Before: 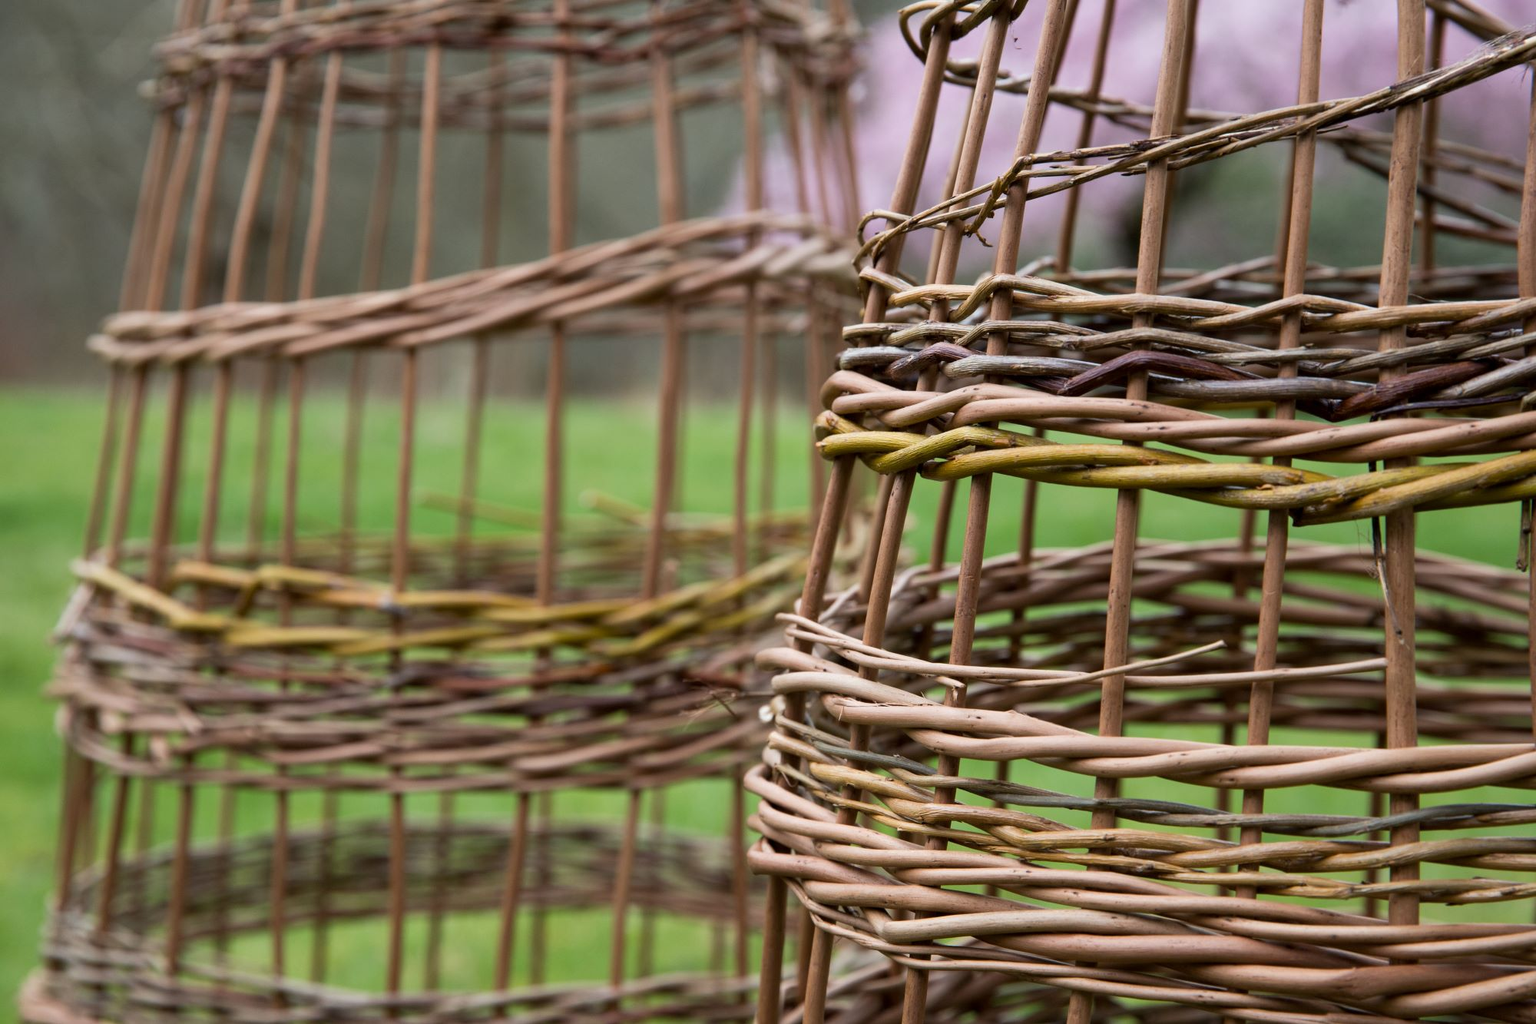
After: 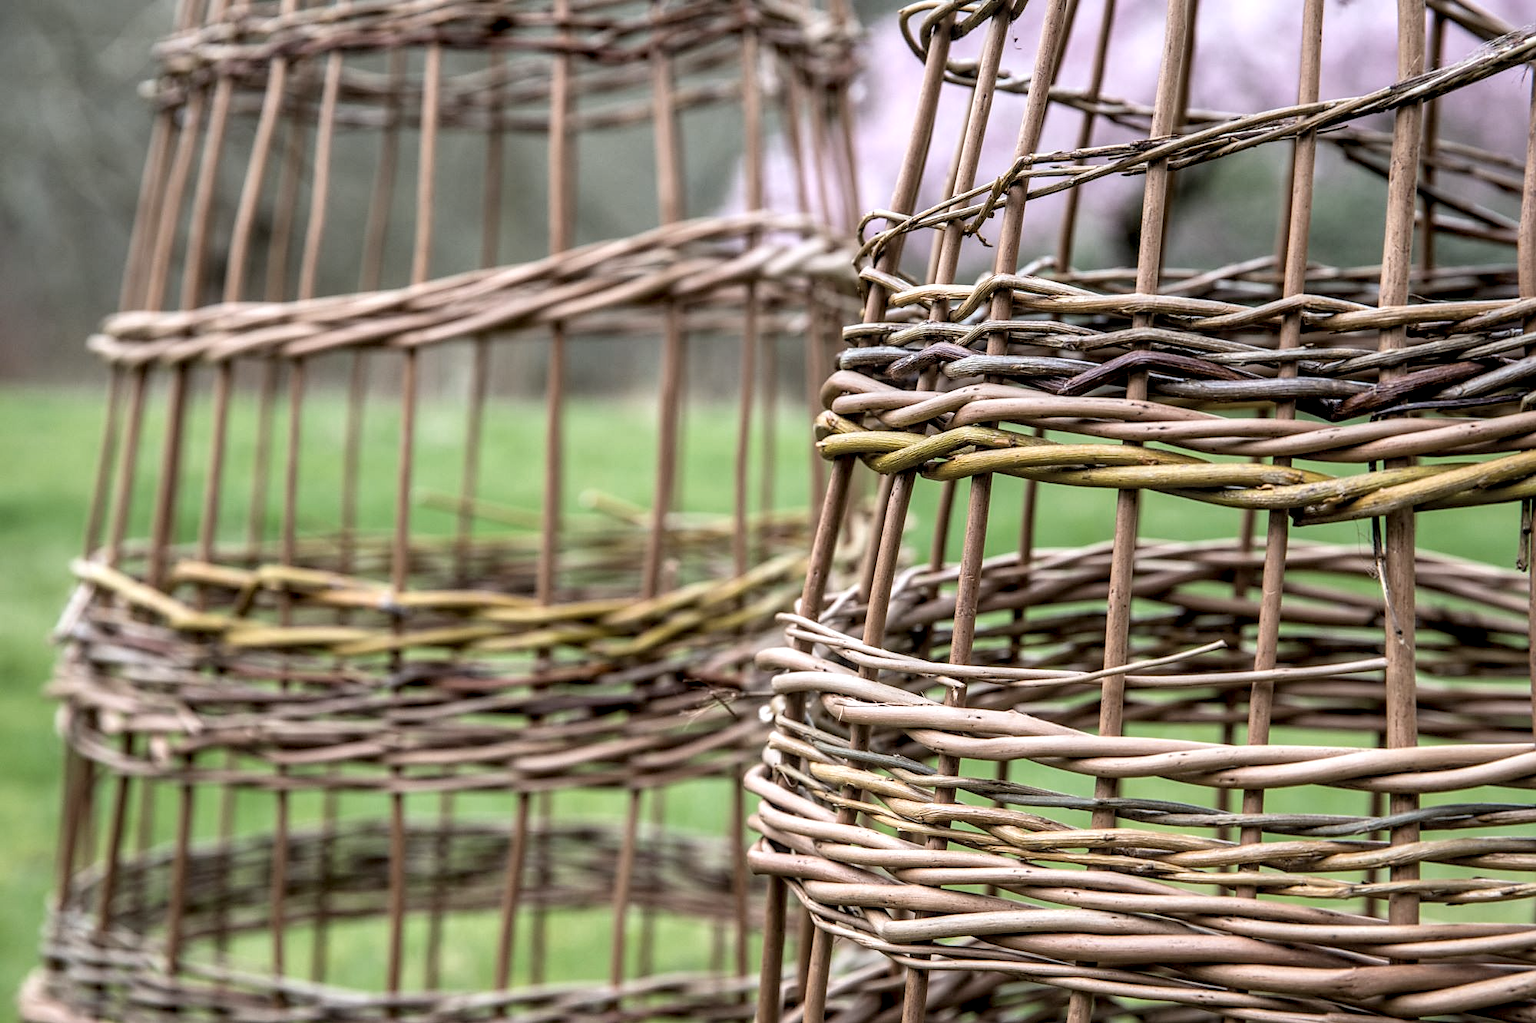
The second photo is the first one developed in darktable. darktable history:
local contrast: highlights 0%, shadows 0%, detail 182%
contrast brightness saturation: brightness 0.15
sharpen: radius 1.864, amount 0.398, threshold 1.271
color correction: saturation 0.85
white balance: red 0.983, blue 1.036
color zones: curves: ch0 [(0.25, 0.5) (0.636, 0.25) (0.75, 0.5)]
